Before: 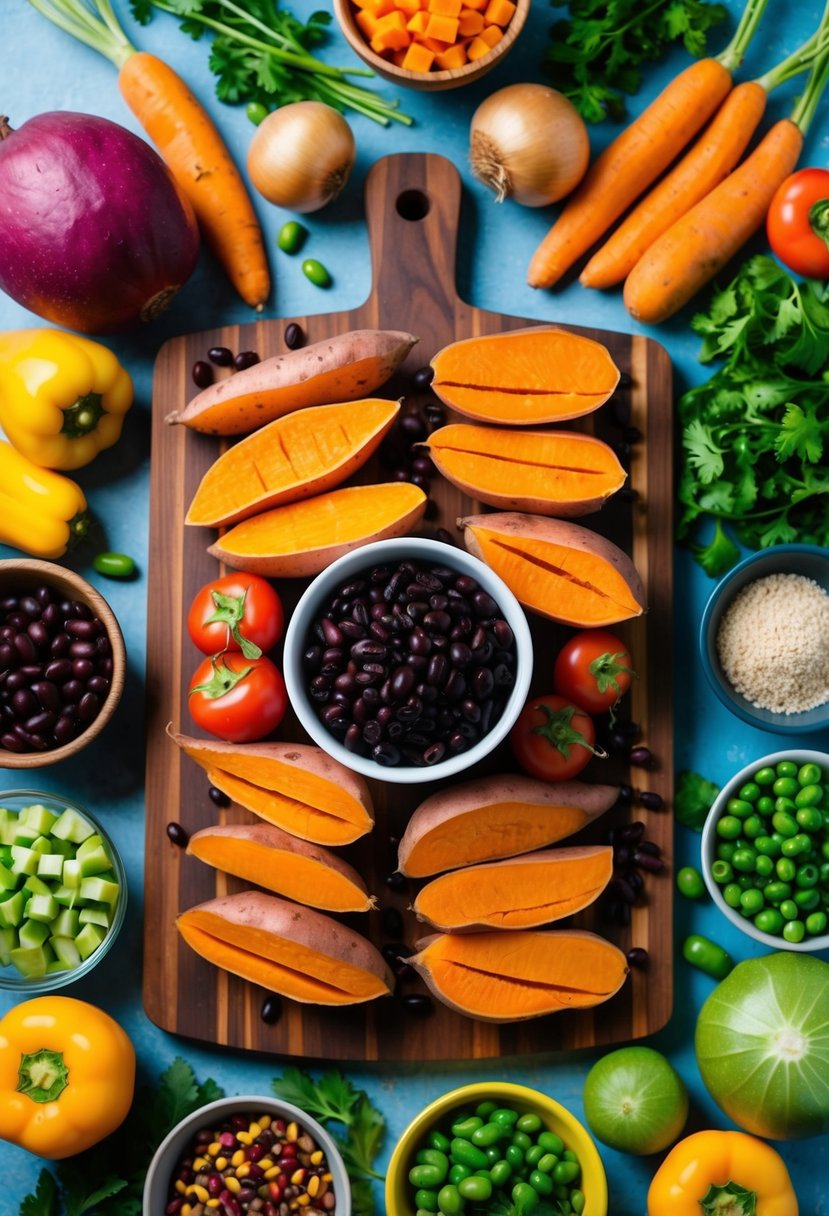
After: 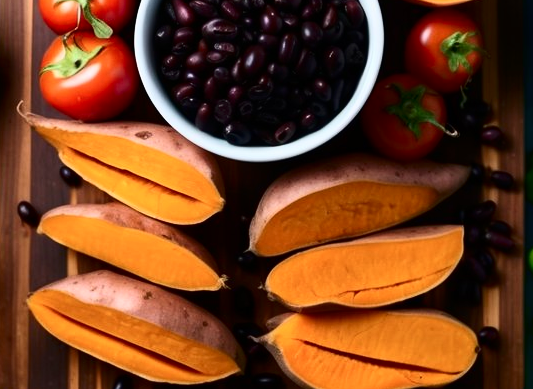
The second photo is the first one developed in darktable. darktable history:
contrast brightness saturation: contrast 0.28
tone equalizer: on, module defaults
crop: left 18.091%, top 51.13%, right 17.525%, bottom 16.85%
